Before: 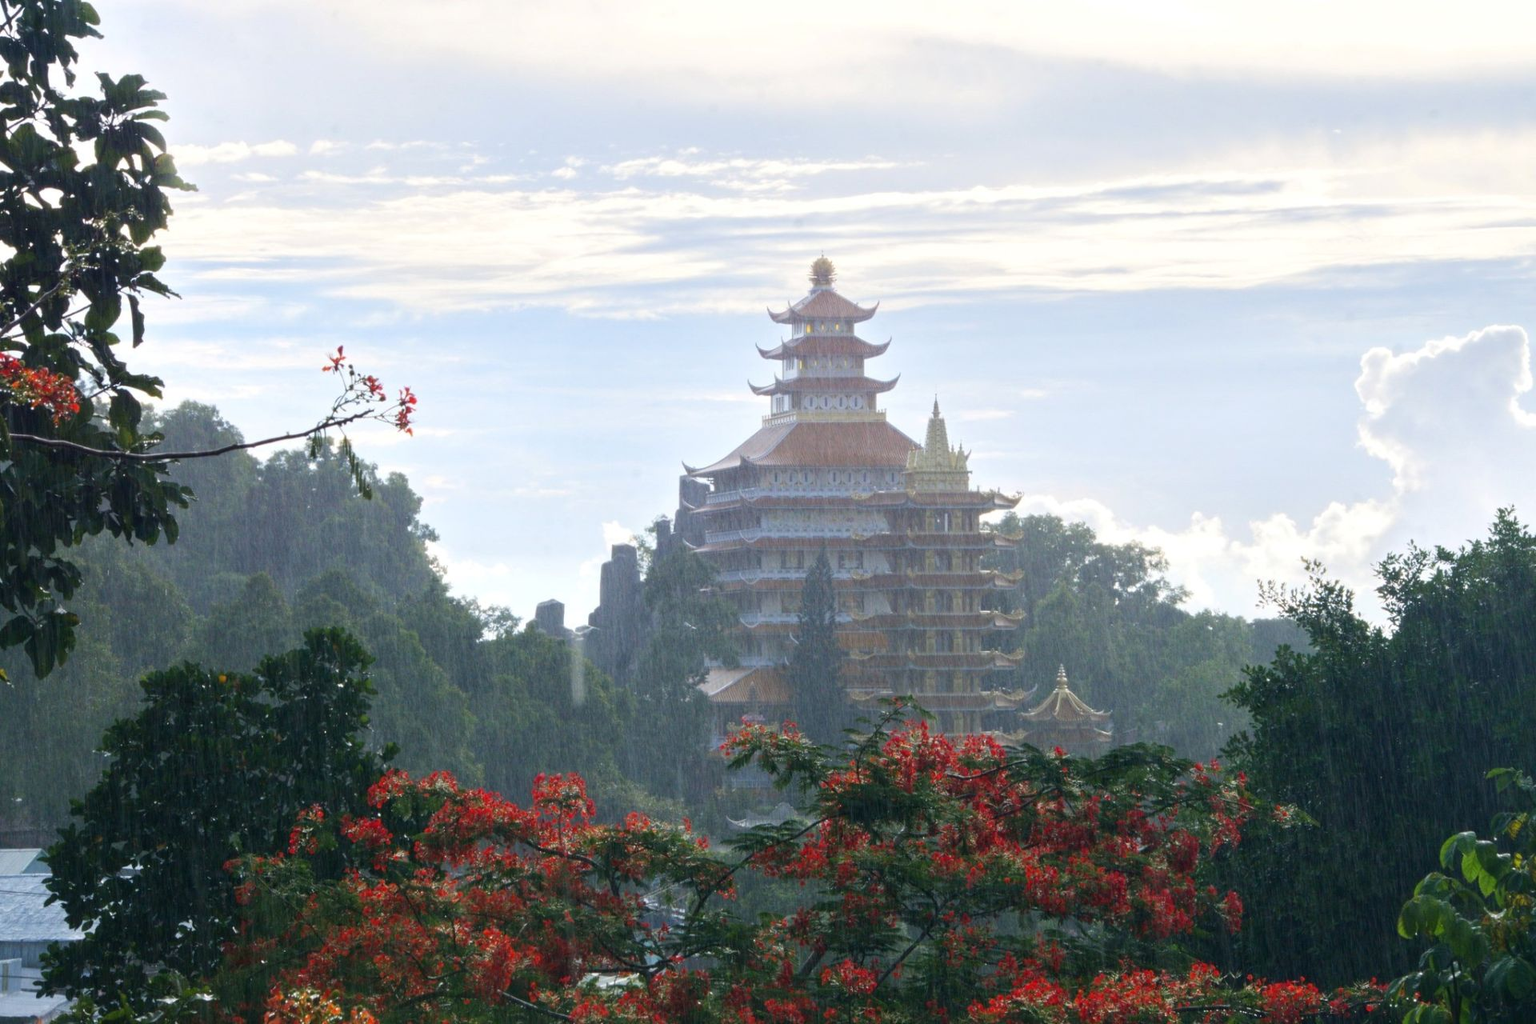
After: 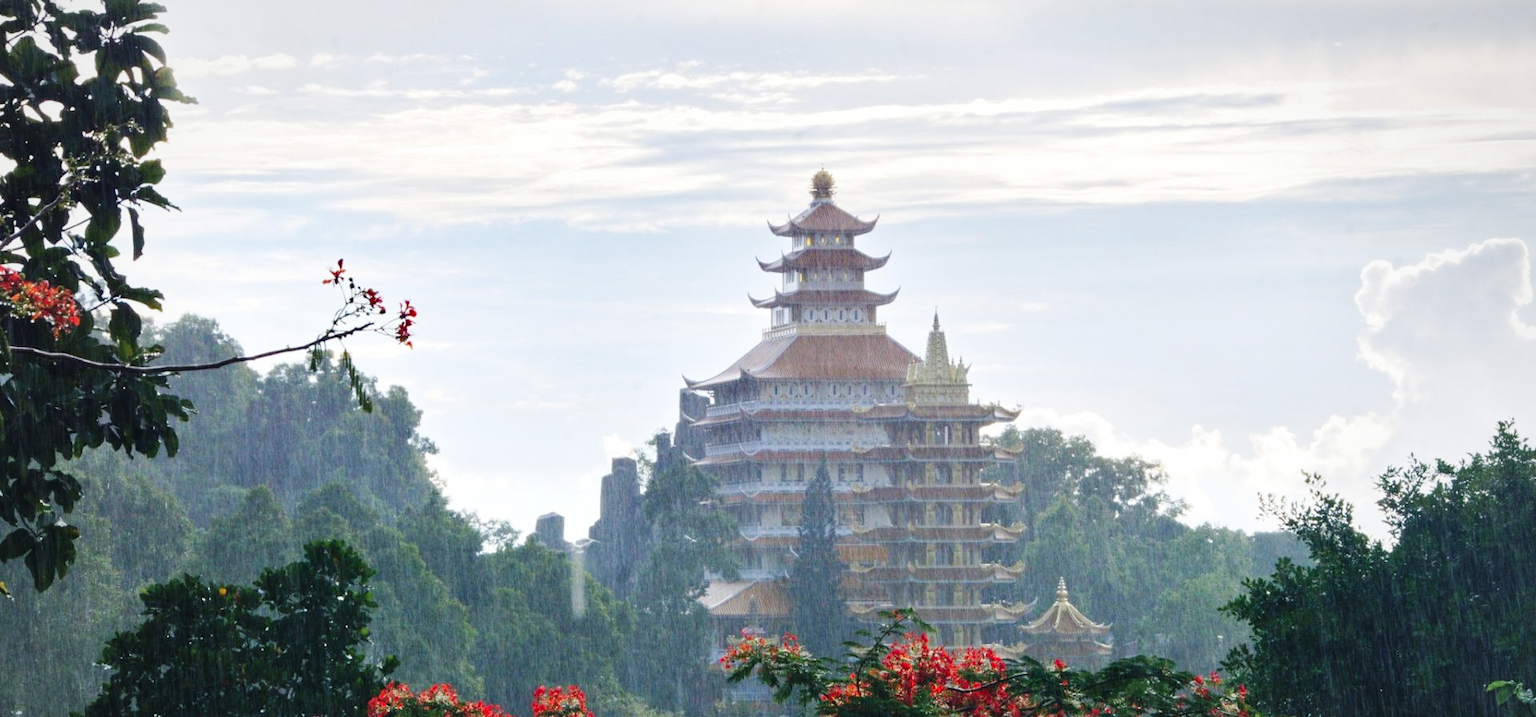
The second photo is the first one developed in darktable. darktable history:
shadows and highlights: low approximation 0.01, soften with gaussian
crop and rotate: top 8.584%, bottom 21.282%
vignetting: fall-off start 70.05%, brightness -0.194, saturation -0.305, width/height ratio 1.334
base curve: curves: ch0 [(0, 0) (0.032, 0.025) (0.121, 0.166) (0.206, 0.329) (0.605, 0.79) (1, 1)], preserve colors none
